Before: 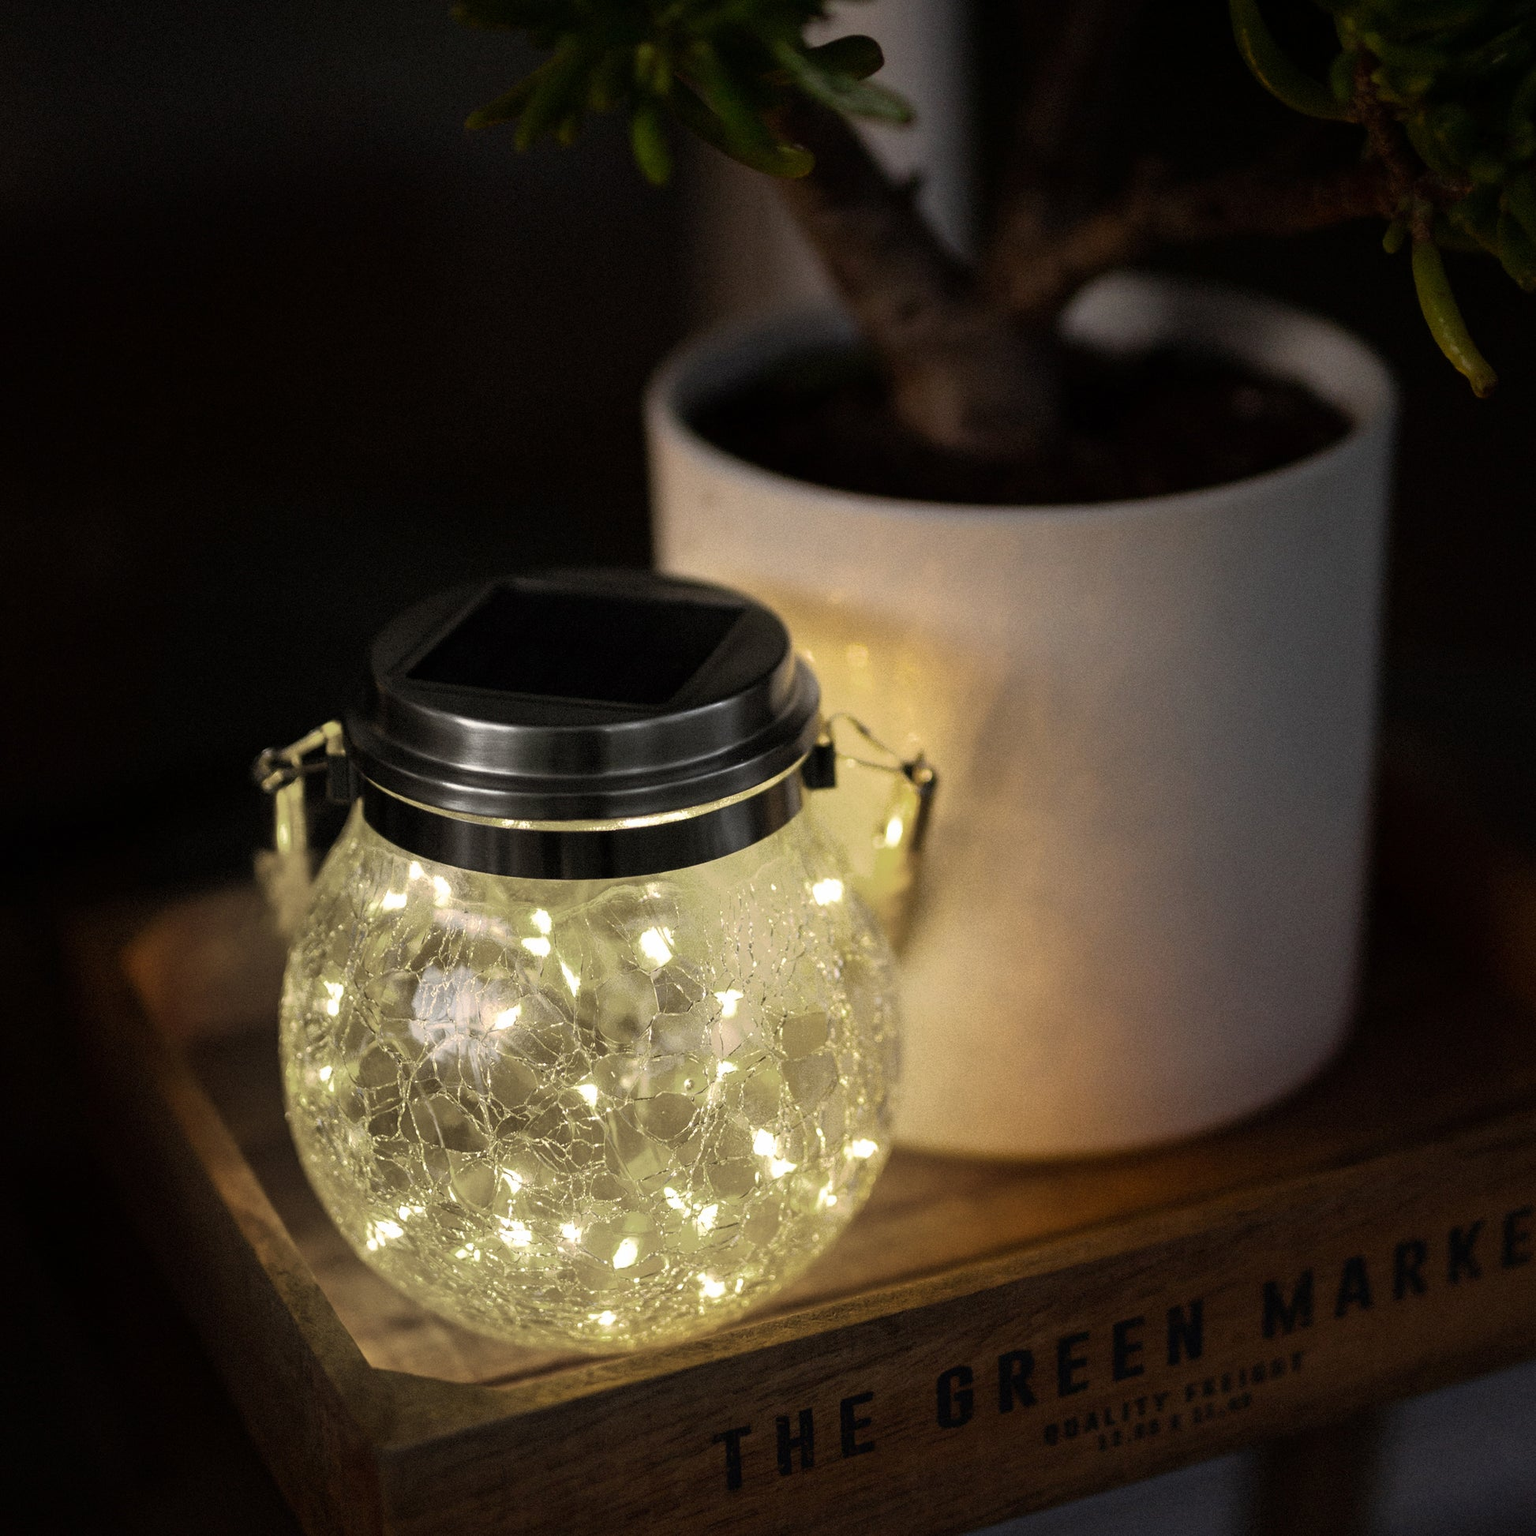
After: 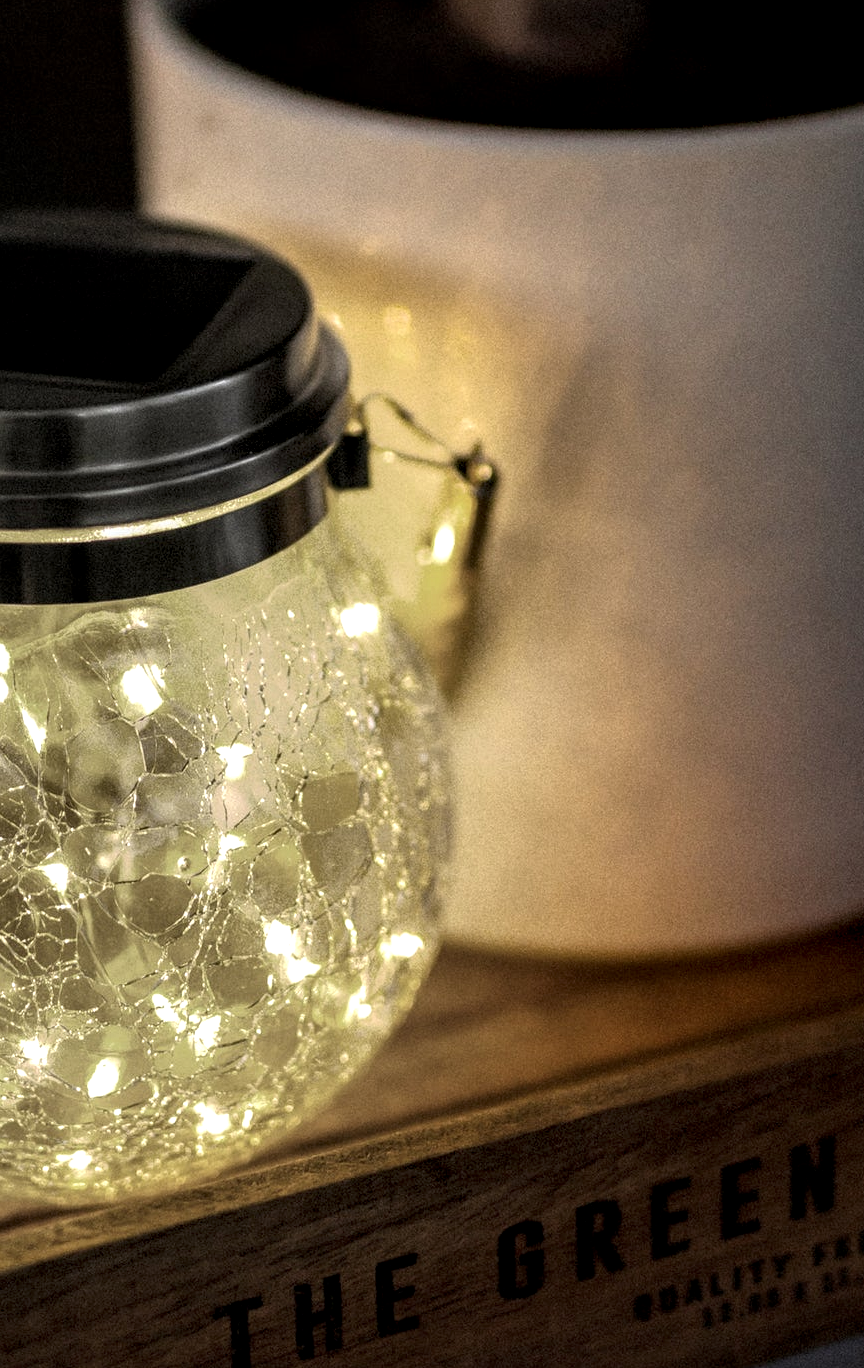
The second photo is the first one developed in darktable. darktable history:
crop: left 35.432%, top 26.233%, right 20.145%, bottom 3.432%
local contrast: detail 154%
exposure: compensate highlight preservation false
